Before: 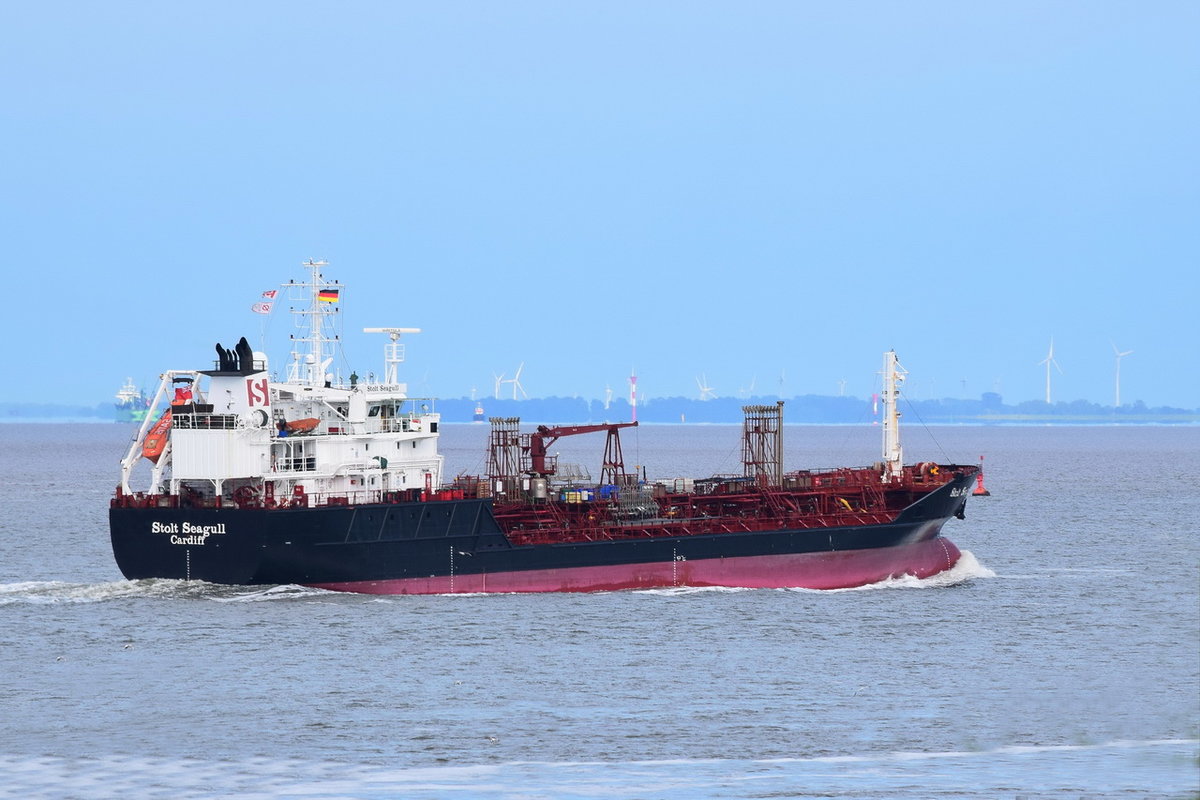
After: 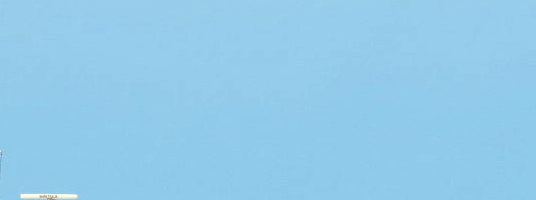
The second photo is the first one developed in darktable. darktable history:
exposure: exposure 0.236 EV, compensate highlight preservation false
fill light: on, module defaults
white balance: red 1.029, blue 0.92
crop: left 28.64%, top 16.832%, right 26.637%, bottom 58.055%
shadows and highlights: soften with gaussian
